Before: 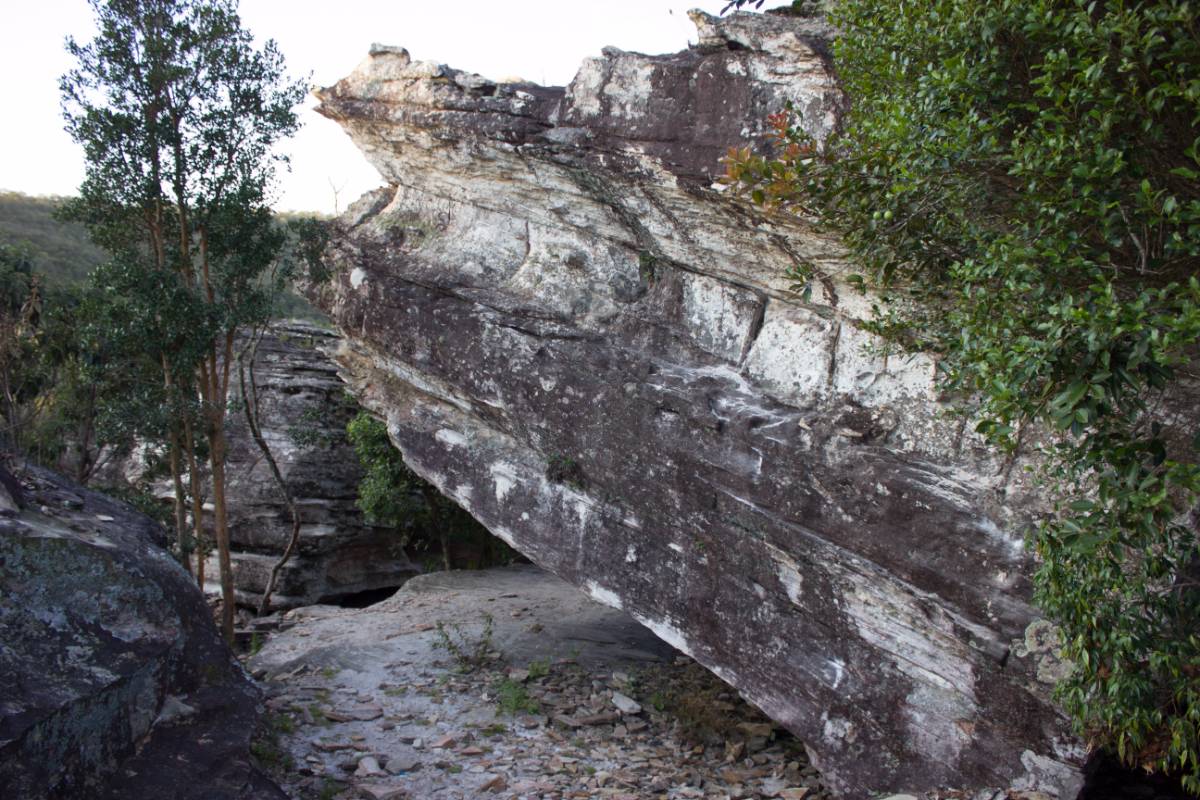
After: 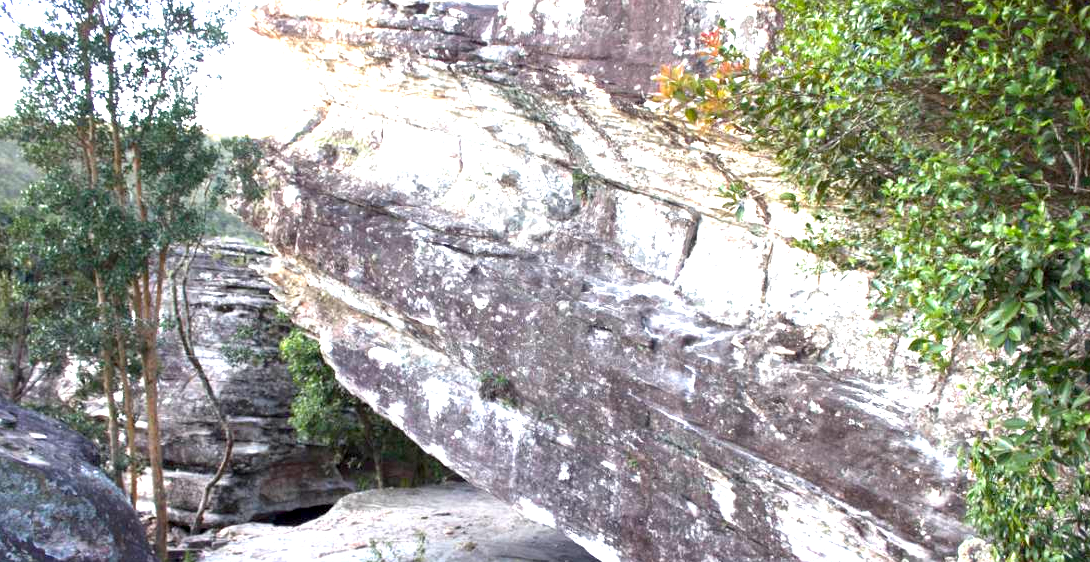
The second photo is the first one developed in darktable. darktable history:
crop: left 5.596%, top 10.314%, right 3.534%, bottom 19.395%
exposure: black level correction 0.001, exposure 2 EV, compensate highlight preservation false
